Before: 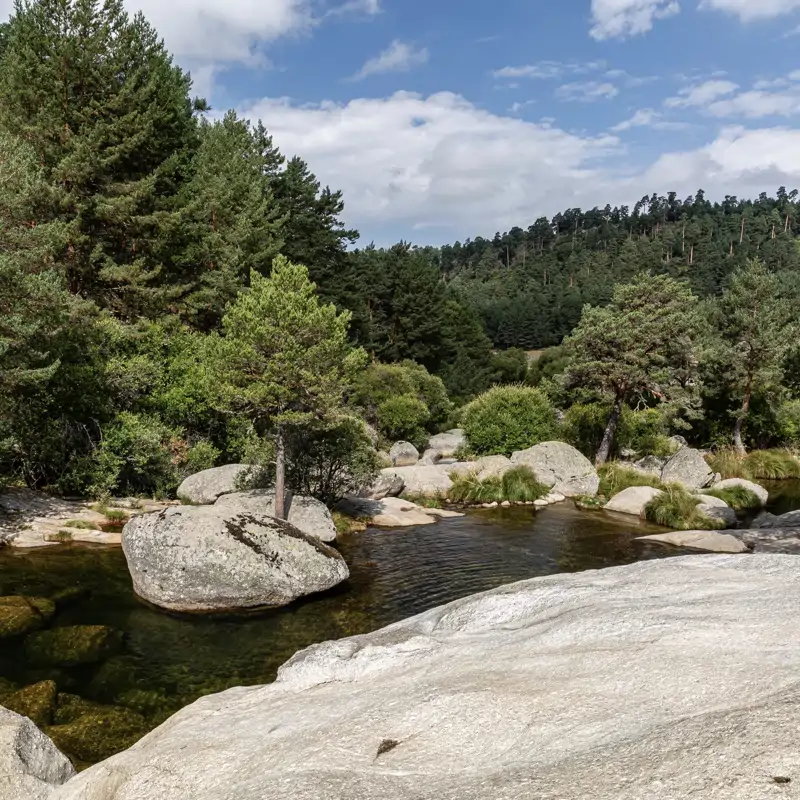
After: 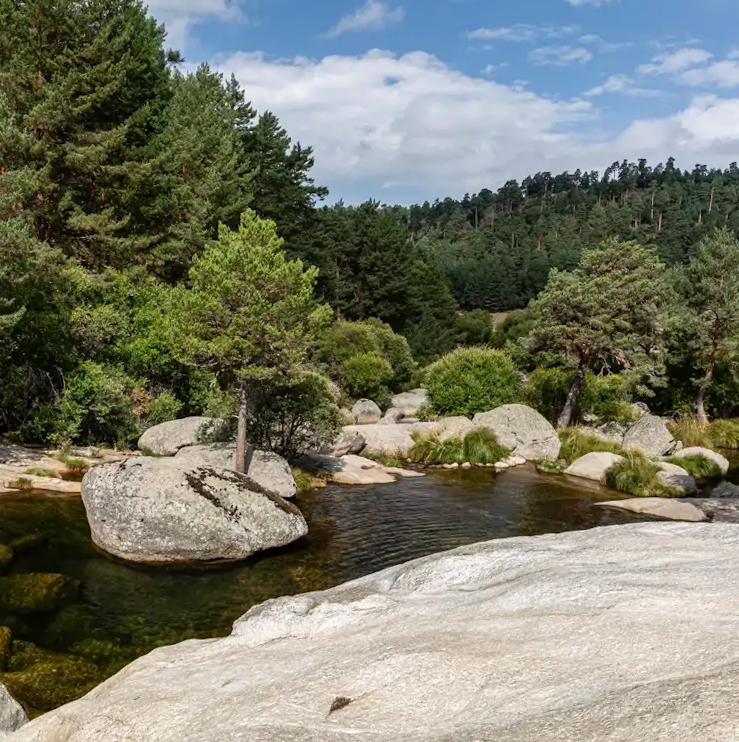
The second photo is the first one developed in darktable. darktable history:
crop and rotate: angle -1.83°, left 3.101%, top 3.888%, right 1.506%, bottom 0.421%
